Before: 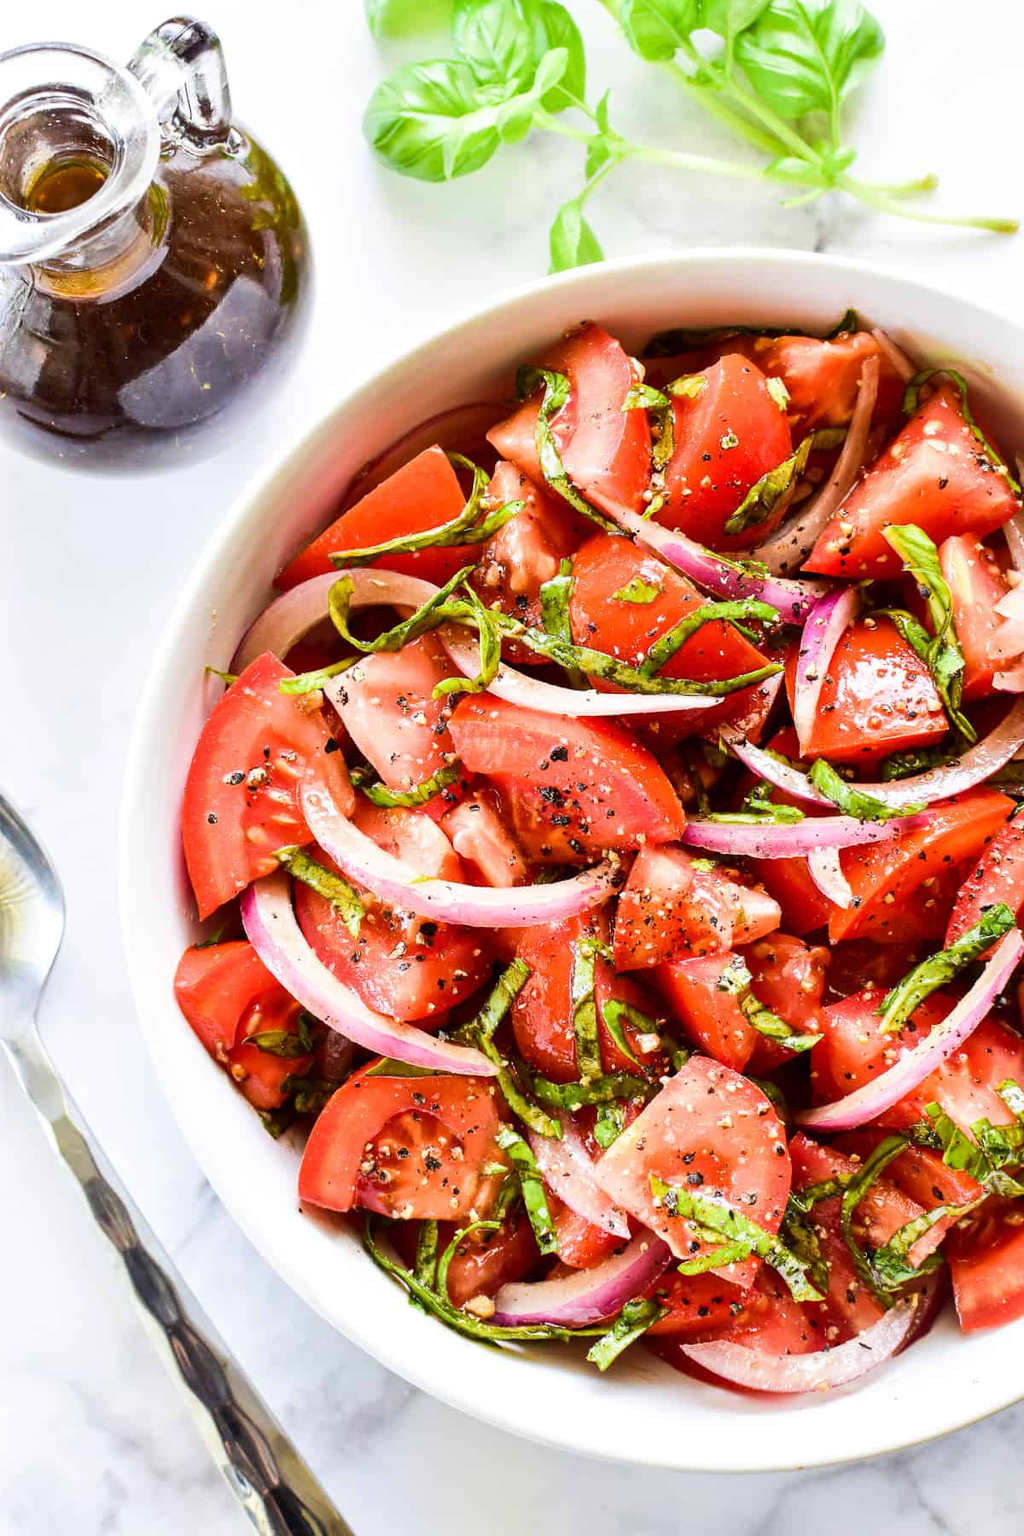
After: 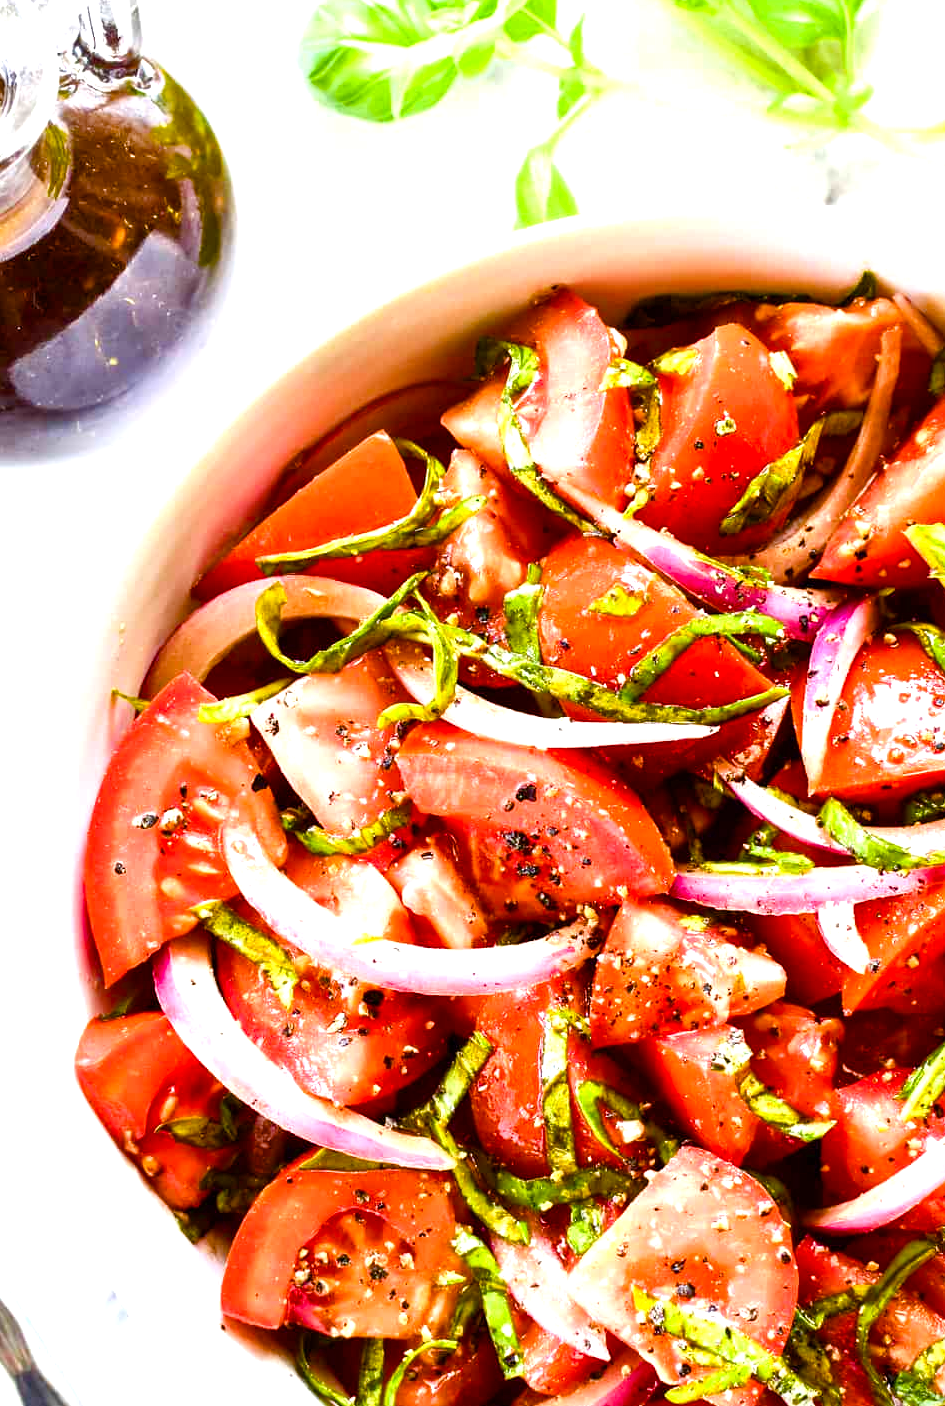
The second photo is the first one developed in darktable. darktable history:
crop and rotate: left 10.77%, top 5.1%, right 10.41%, bottom 16.76%
color balance rgb: linear chroma grading › shadows -2.2%, linear chroma grading › highlights -15%, linear chroma grading › global chroma -10%, linear chroma grading › mid-tones -10%, perceptual saturation grading › global saturation 45%, perceptual saturation grading › highlights -50%, perceptual saturation grading › shadows 30%, perceptual brilliance grading › global brilliance 18%, global vibrance 45%
